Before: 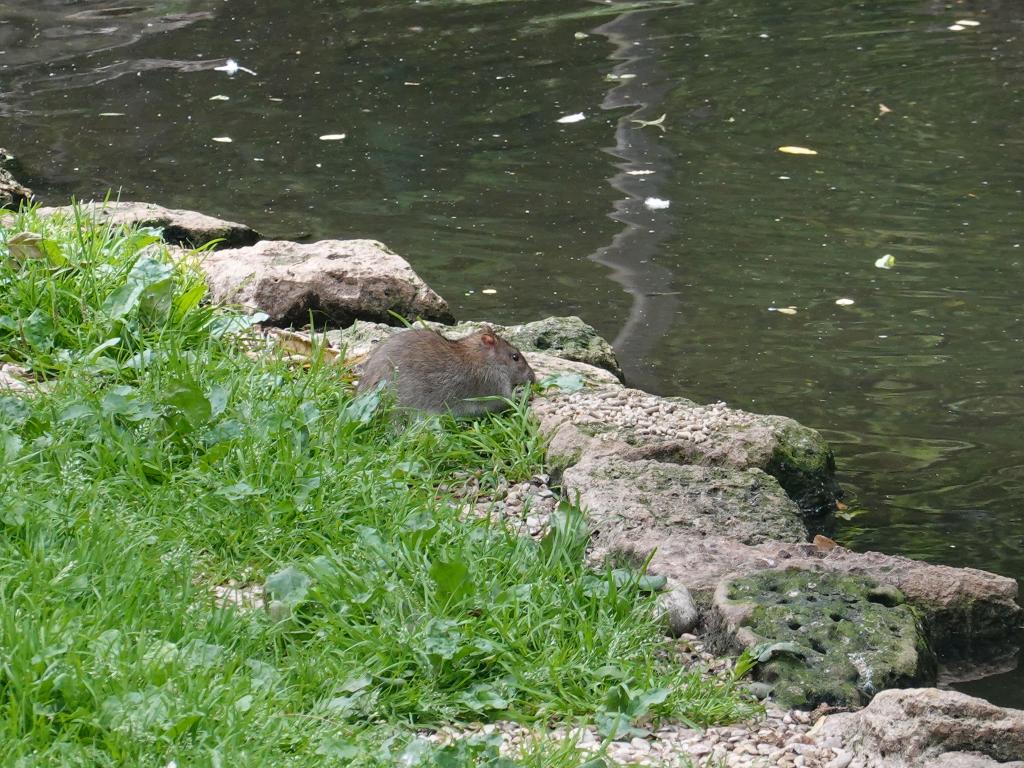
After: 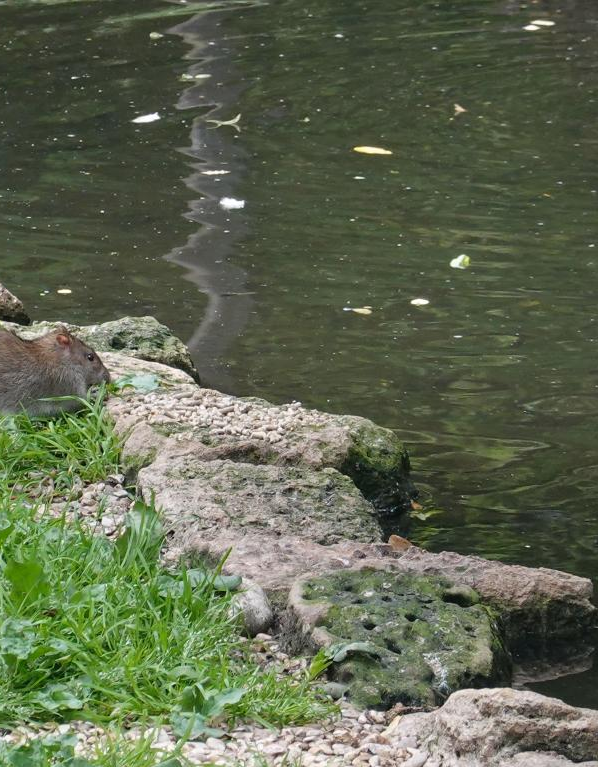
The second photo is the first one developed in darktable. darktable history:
crop: left 41.566%
